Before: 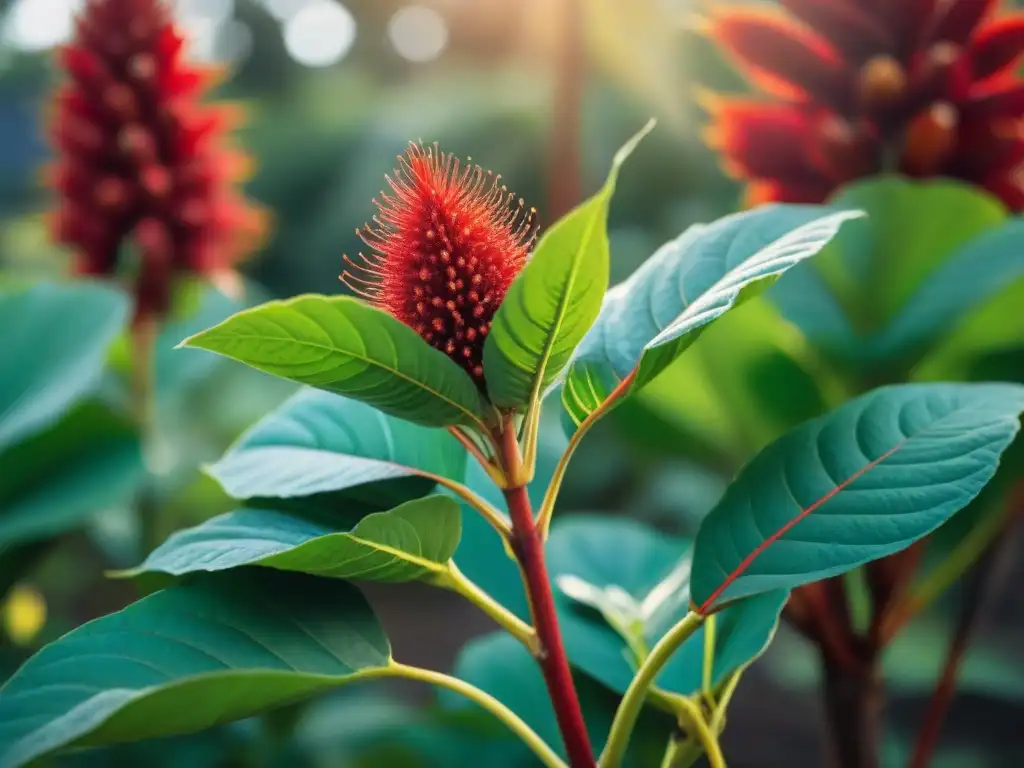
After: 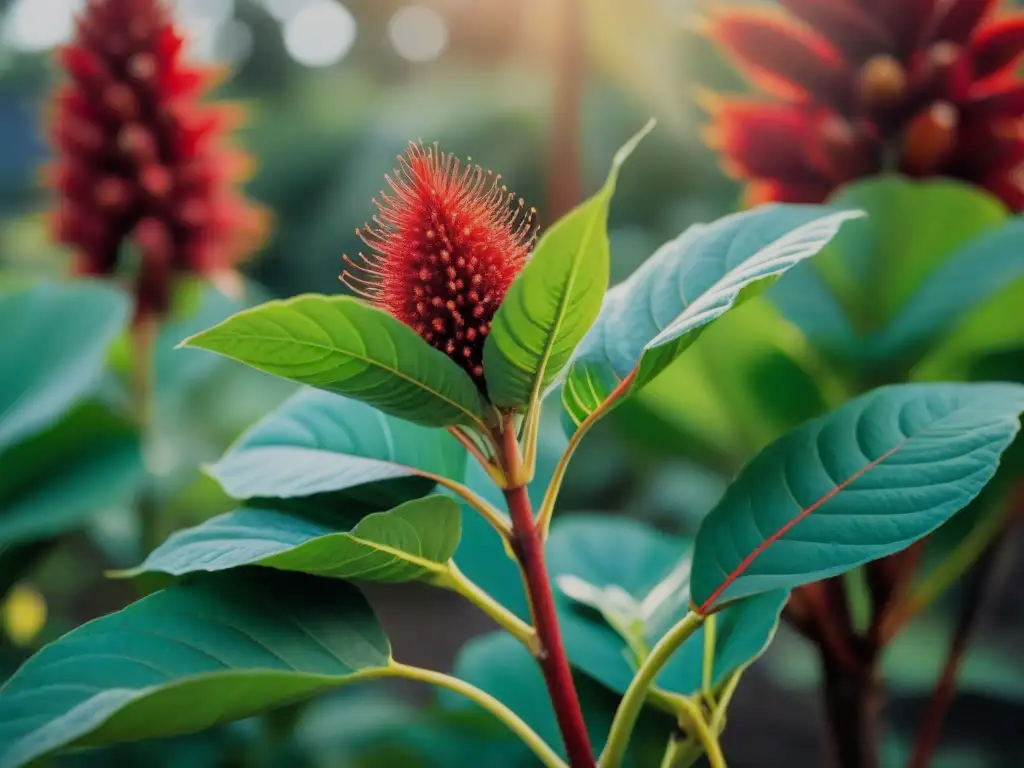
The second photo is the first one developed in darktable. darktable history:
filmic rgb: black relative exposure -7.96 EV, white relative exposure 4.01 EV, hardness 4.11, contrast 0.93
